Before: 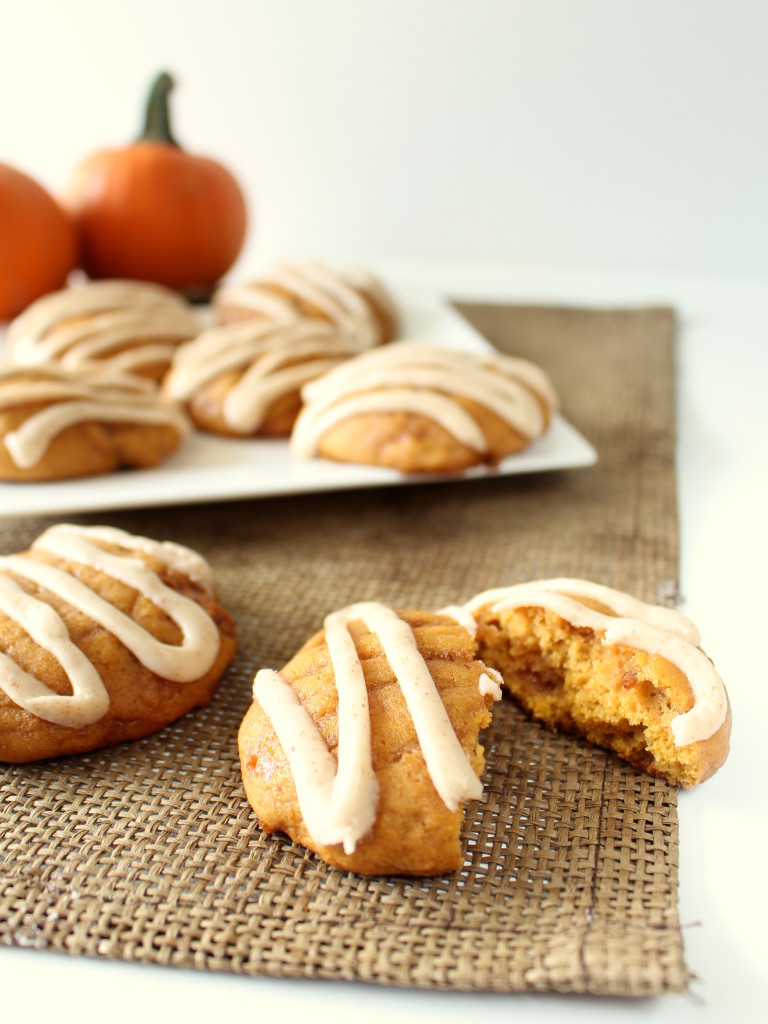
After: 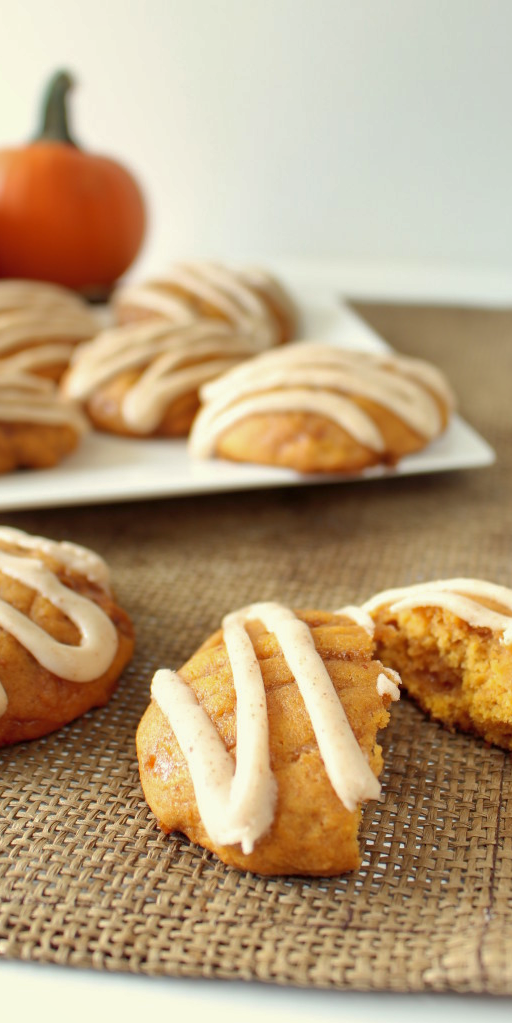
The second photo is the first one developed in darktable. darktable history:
exposure: exposure -0.04 EV, compensate highlight preservation false
crop and rotate: left 13.385%, right 19.874%
shadows and highlights: on, module defaults
